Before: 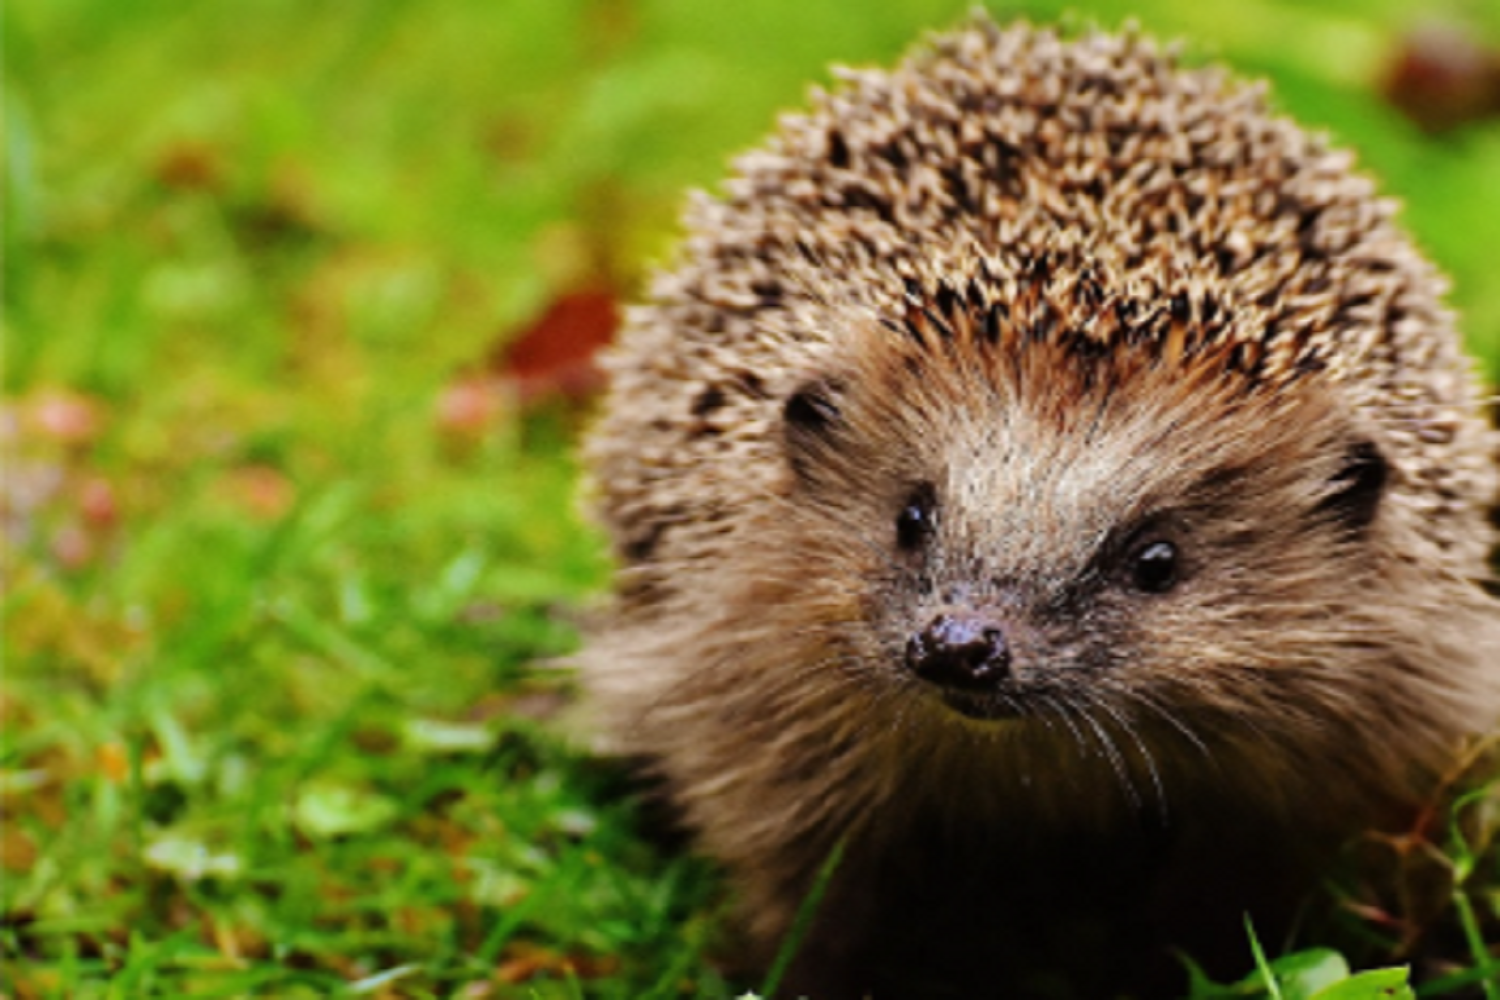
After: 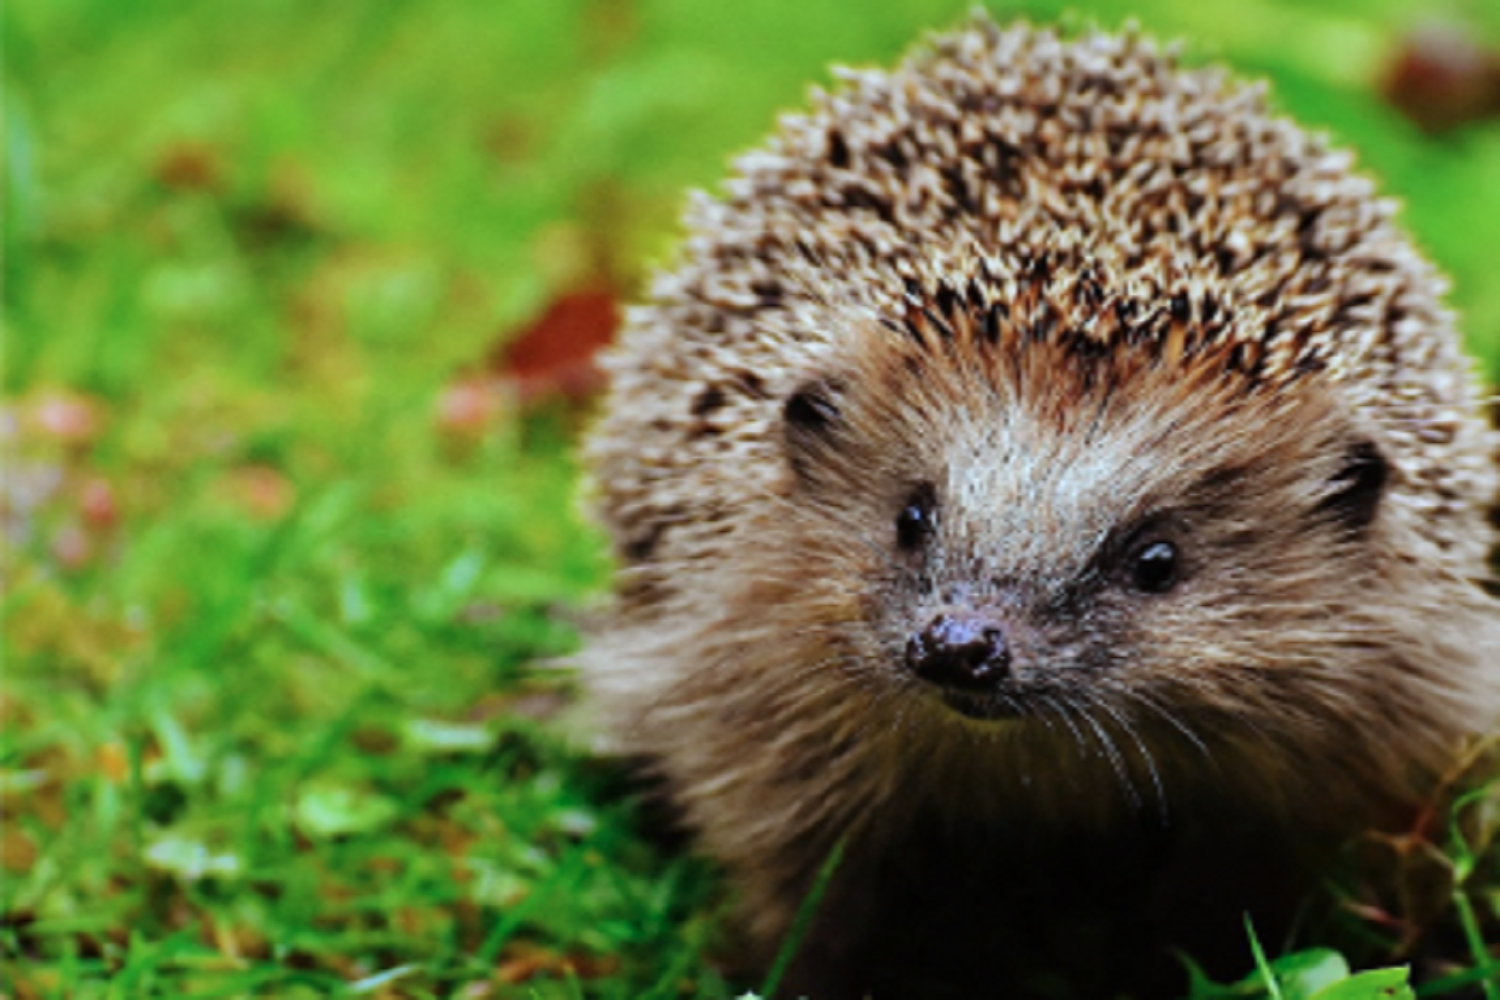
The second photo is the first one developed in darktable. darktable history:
color calibration: illuminant Planckian (black body), x 0.378, y 0.375, temperature 4037.21 K
